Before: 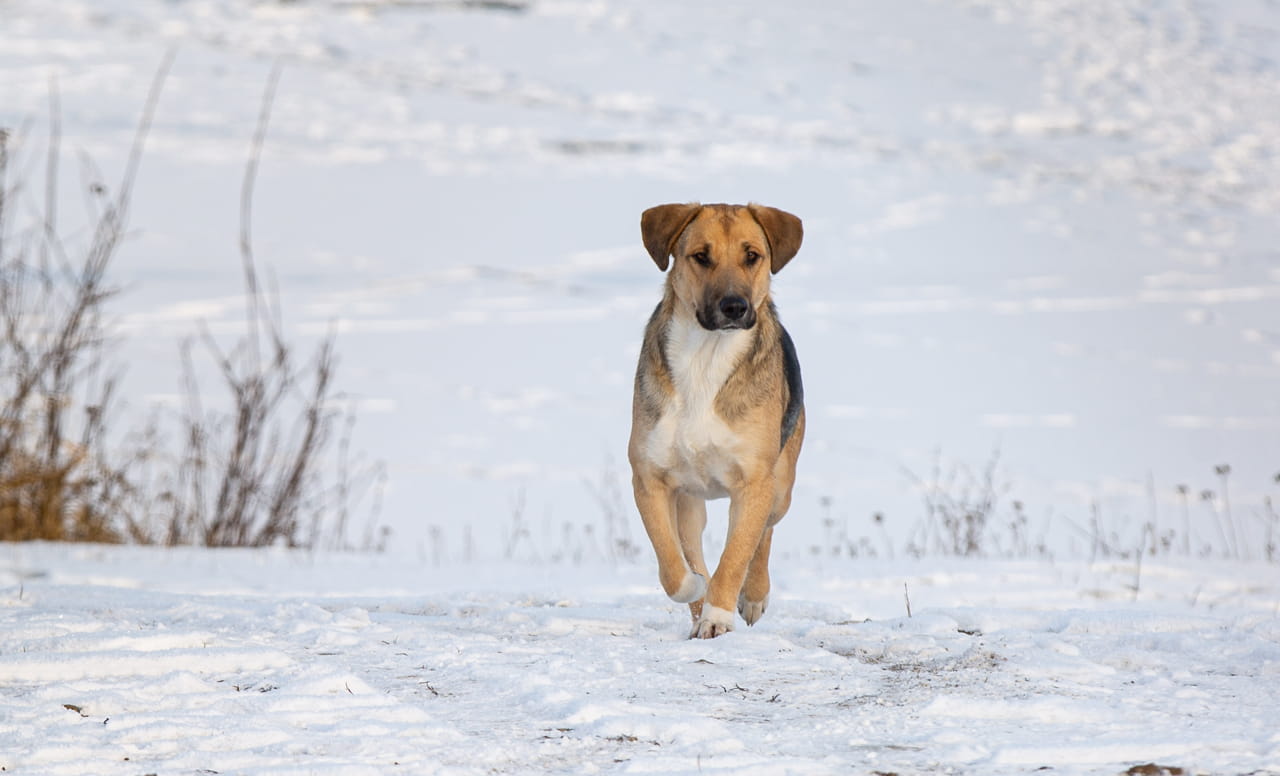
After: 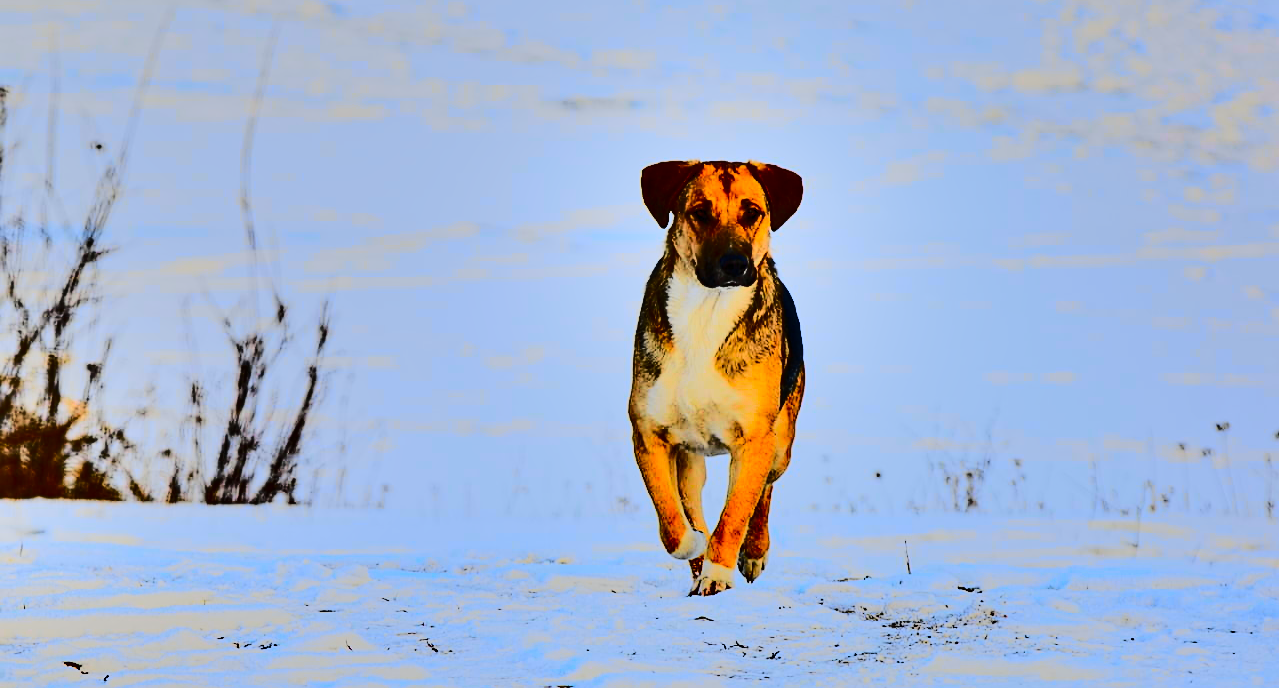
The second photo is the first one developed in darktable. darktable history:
contrast brightness saturation: contrast 0.83, brightness 0.59, saturation 0.59
crop and rotate: top 5.609%, bottom 5.609%
base curve: exposure shift 0, preserve colors none
color balance: on, module defaults
shadows and highlights: shadows 19.13, highlights -83.41, soften with gaussian
sharpen: on, module defaults
tone curve: curves: ch0 [(0, 0) (0.07, 0.052) (0.23, 0.254) (0.486, 0.53) (0.822, 0.825) (0.994, 0.955)]; ch1 [(0, 0) (0.226, 0.261) (0.379, 0.442) (0.469, 0.472) (0.495, 0.495) (0.514, 0.504) (0.561, 0.568) (0.59, 0.612) (1, 1)]; ch2 [(0, 0) (0.269, 0.299) (0.459, 0.441) (0.498, 0.499) (0.523, 0.52) (0.551, 0.576) (0.629, 0.643) (0.659, 0.681) (0.718, 0.764) (1, 1)], color space Lab, independent channels, preserve colors none
